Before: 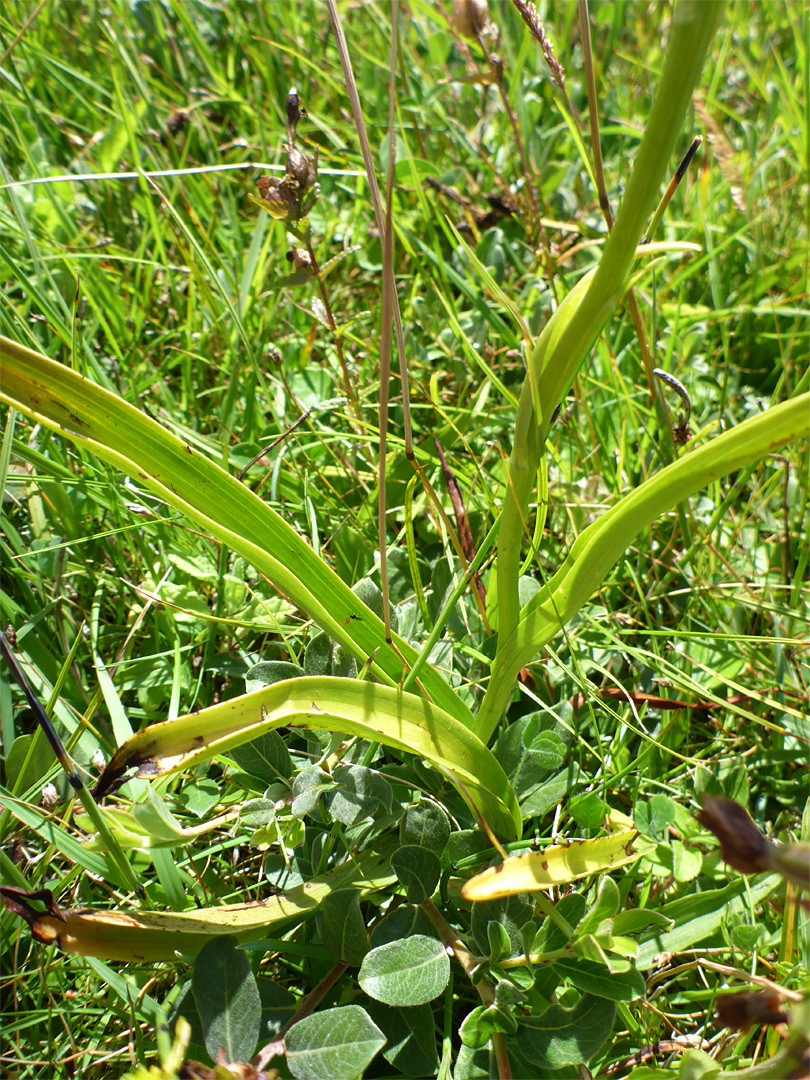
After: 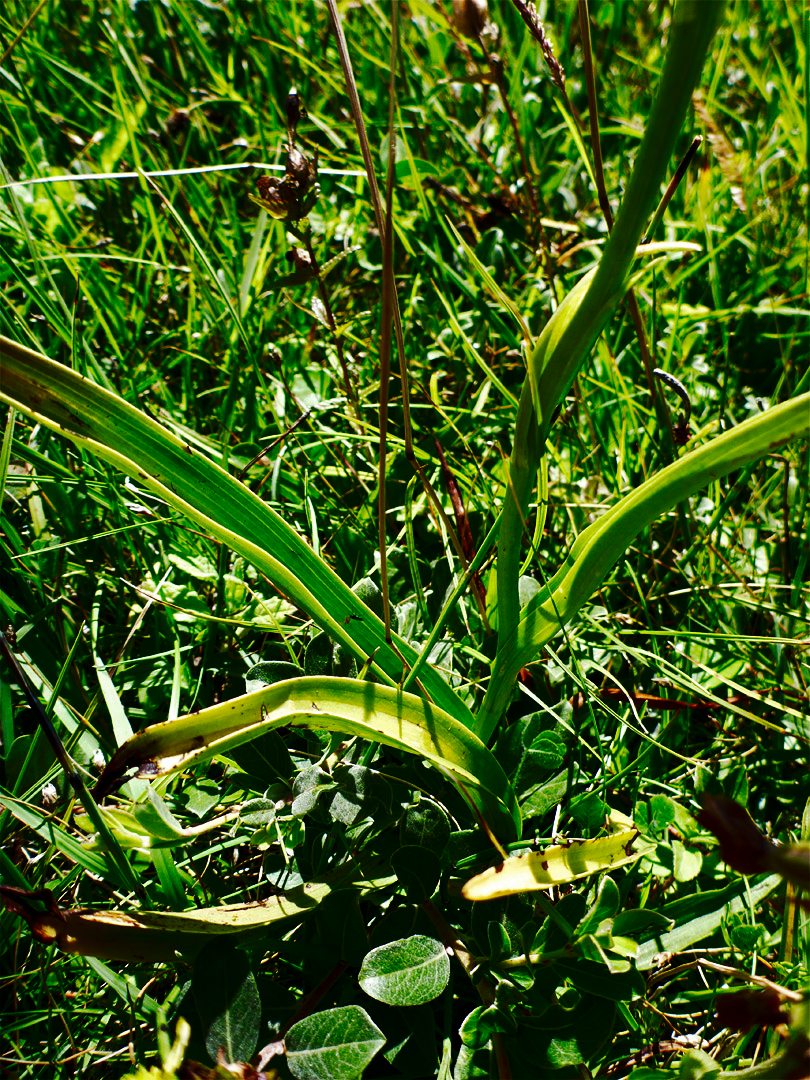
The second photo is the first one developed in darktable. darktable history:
contrast brightness saturation: brightness -0.52
tone curve: curves: ch0 [(0, 0) (0.003, 0.002) (0.011, 0.009) (0.025, 0.018) (0.044, 0.03) (0.069, 0.043) (0.1, 0.057) (0.136, 0.079) (0.177, 0.125) (0.224, 0.178) (0.277, 0.255) (0.335, 0.341) (0.399, 0.443) (0.468, 0.553) (0.543, 0.644) (0.623, 0.718) (0.709, 0.779) (0.801, 0.849) (0.898, 0.929) (1, 1)], preserve colors none
